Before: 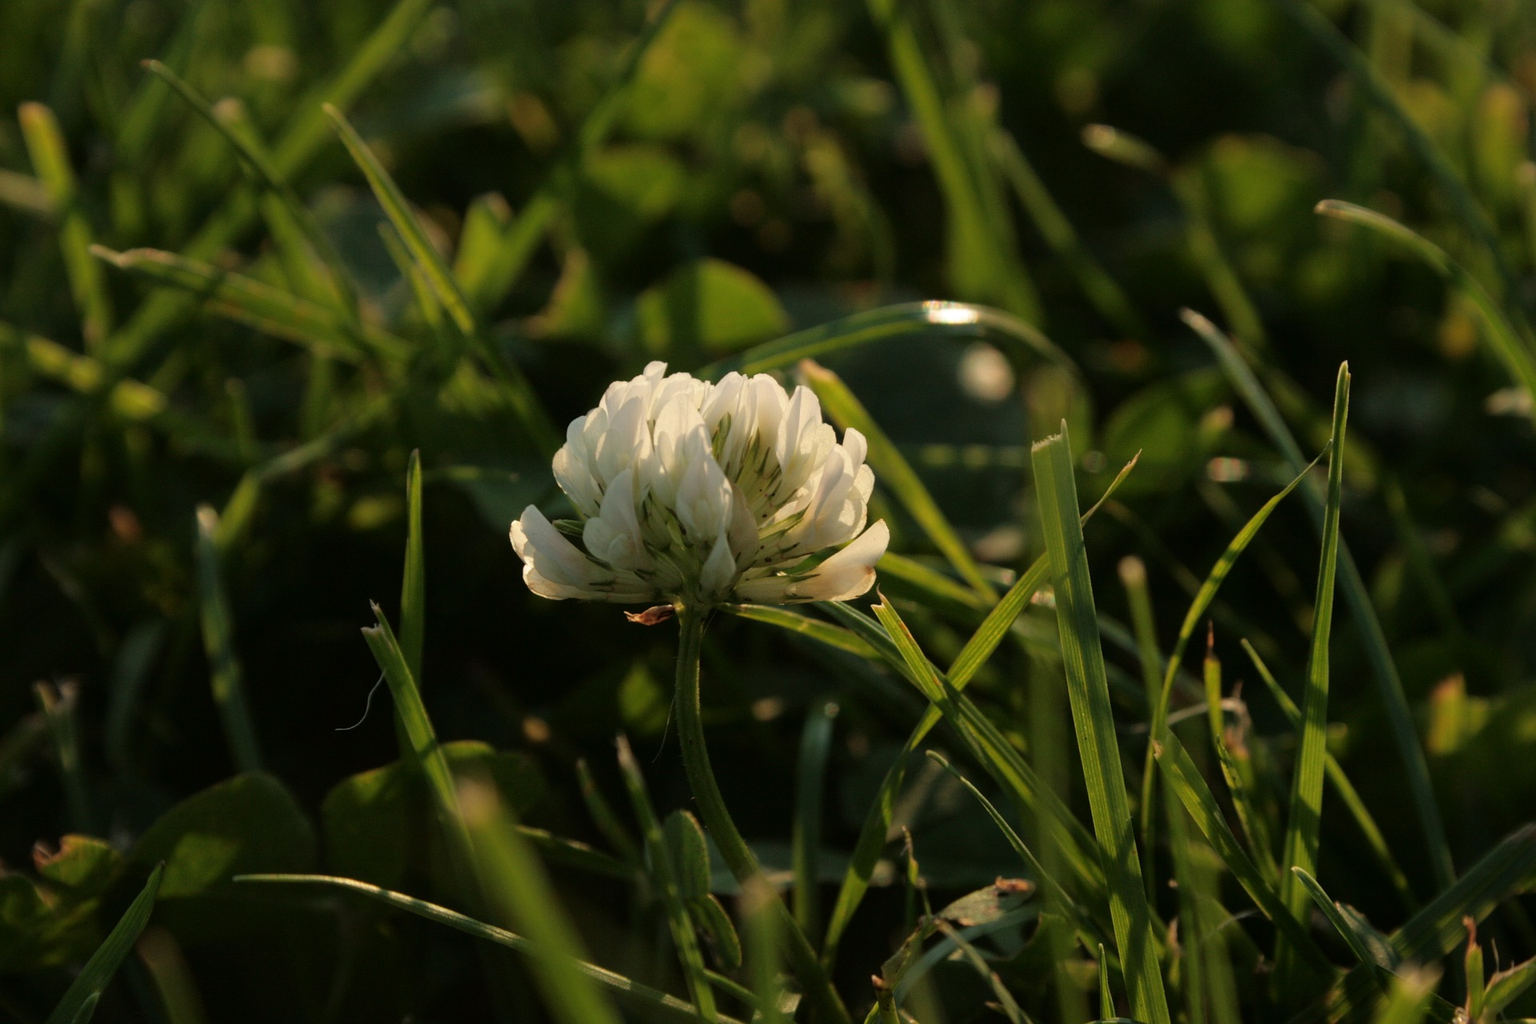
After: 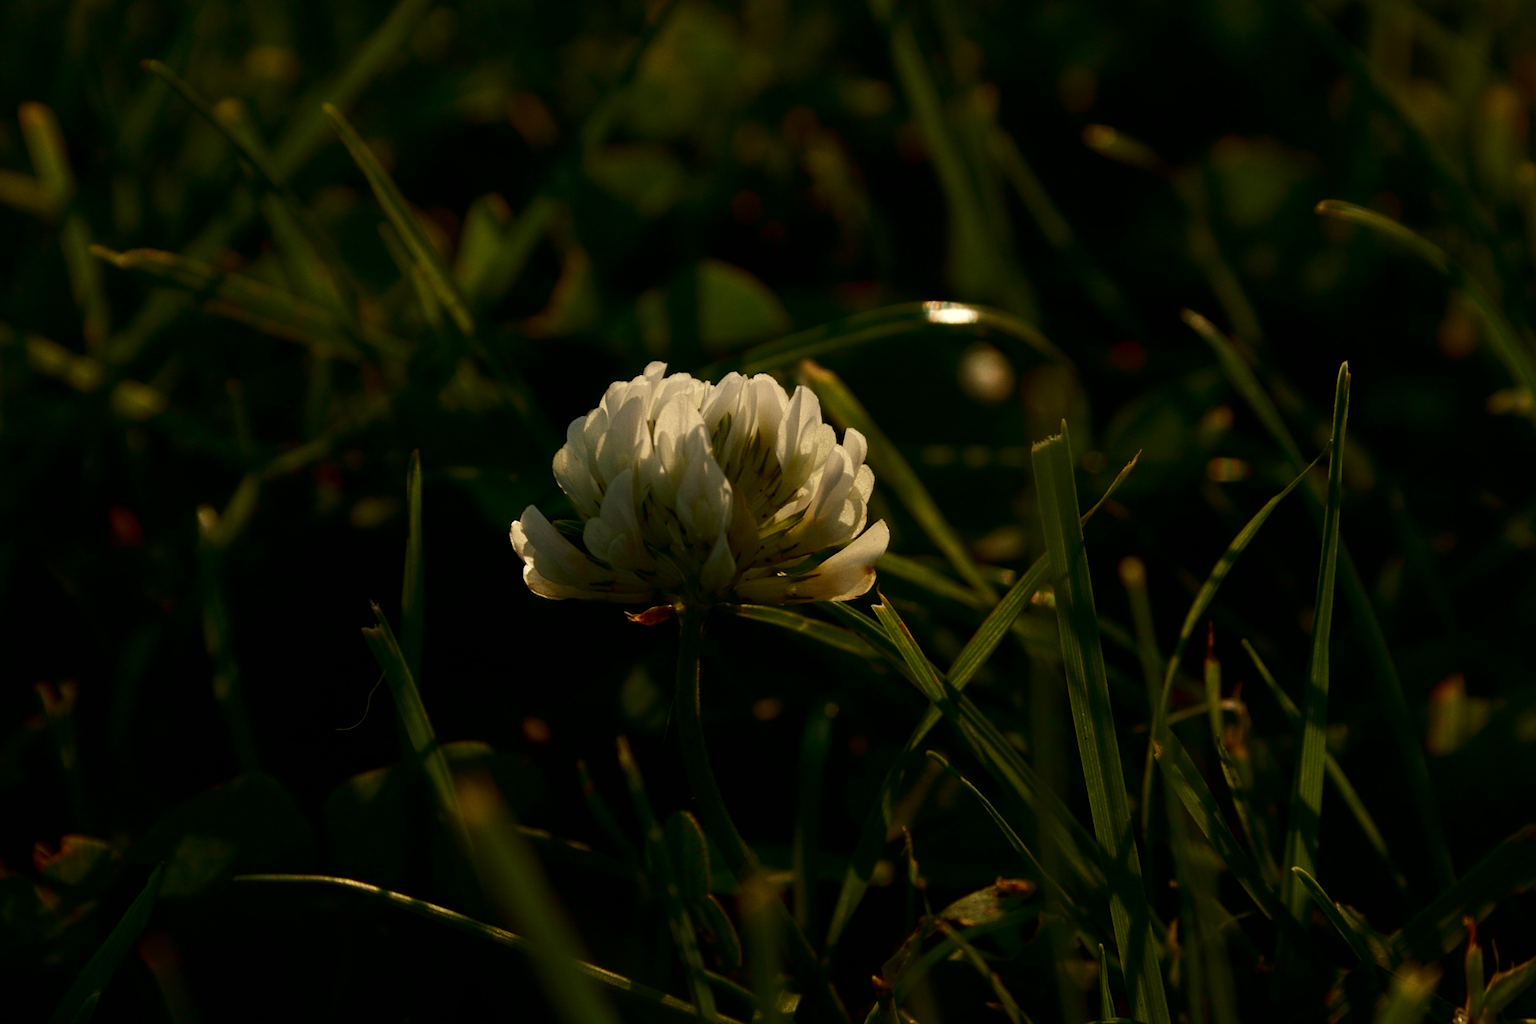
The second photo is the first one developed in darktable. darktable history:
contrast brightness saturation: brightness -0.52
grain: coarseness 0.09 ISO, strength 10%
white balance: red 1.029, blue 0.92
